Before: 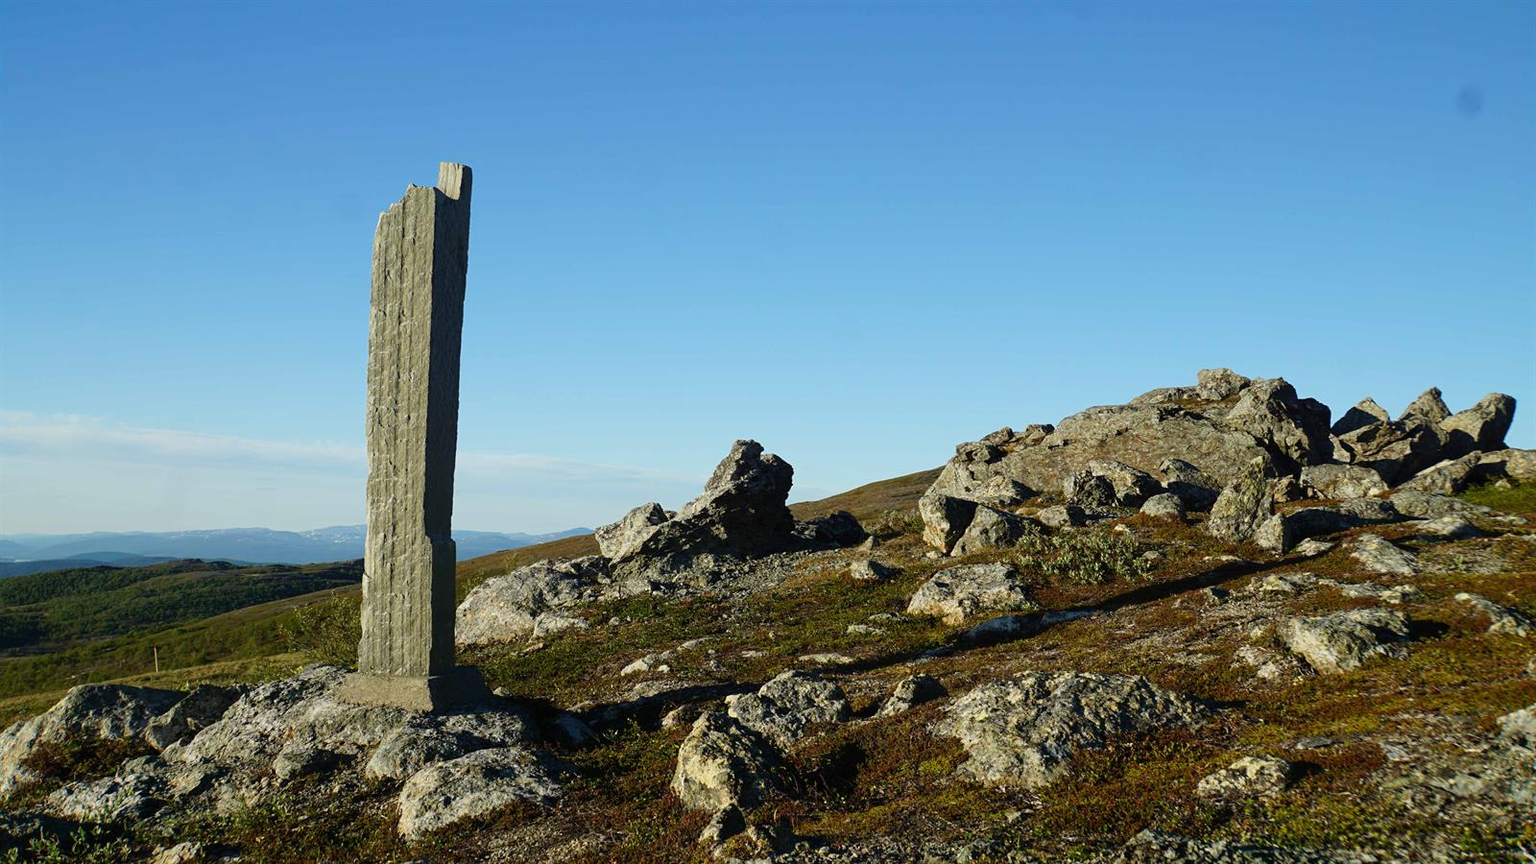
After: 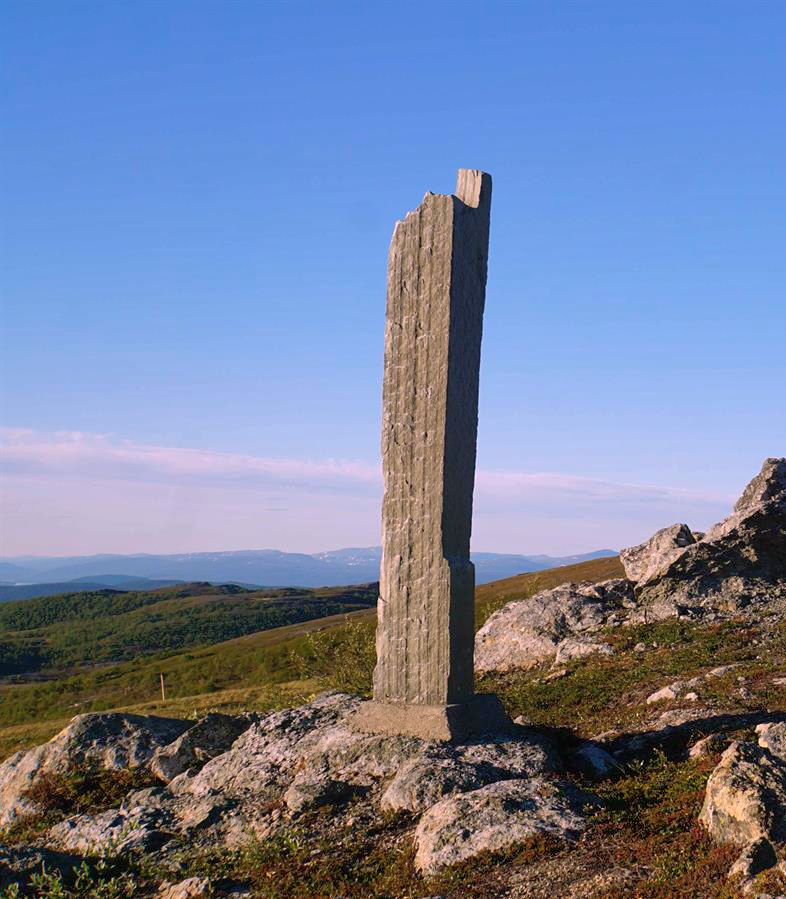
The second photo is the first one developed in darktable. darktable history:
crop and rotate: left 0%, top 0%, right 50.845%
shadows and highlights: on, module defaults
white balance: red 1.188, blue 1.11
